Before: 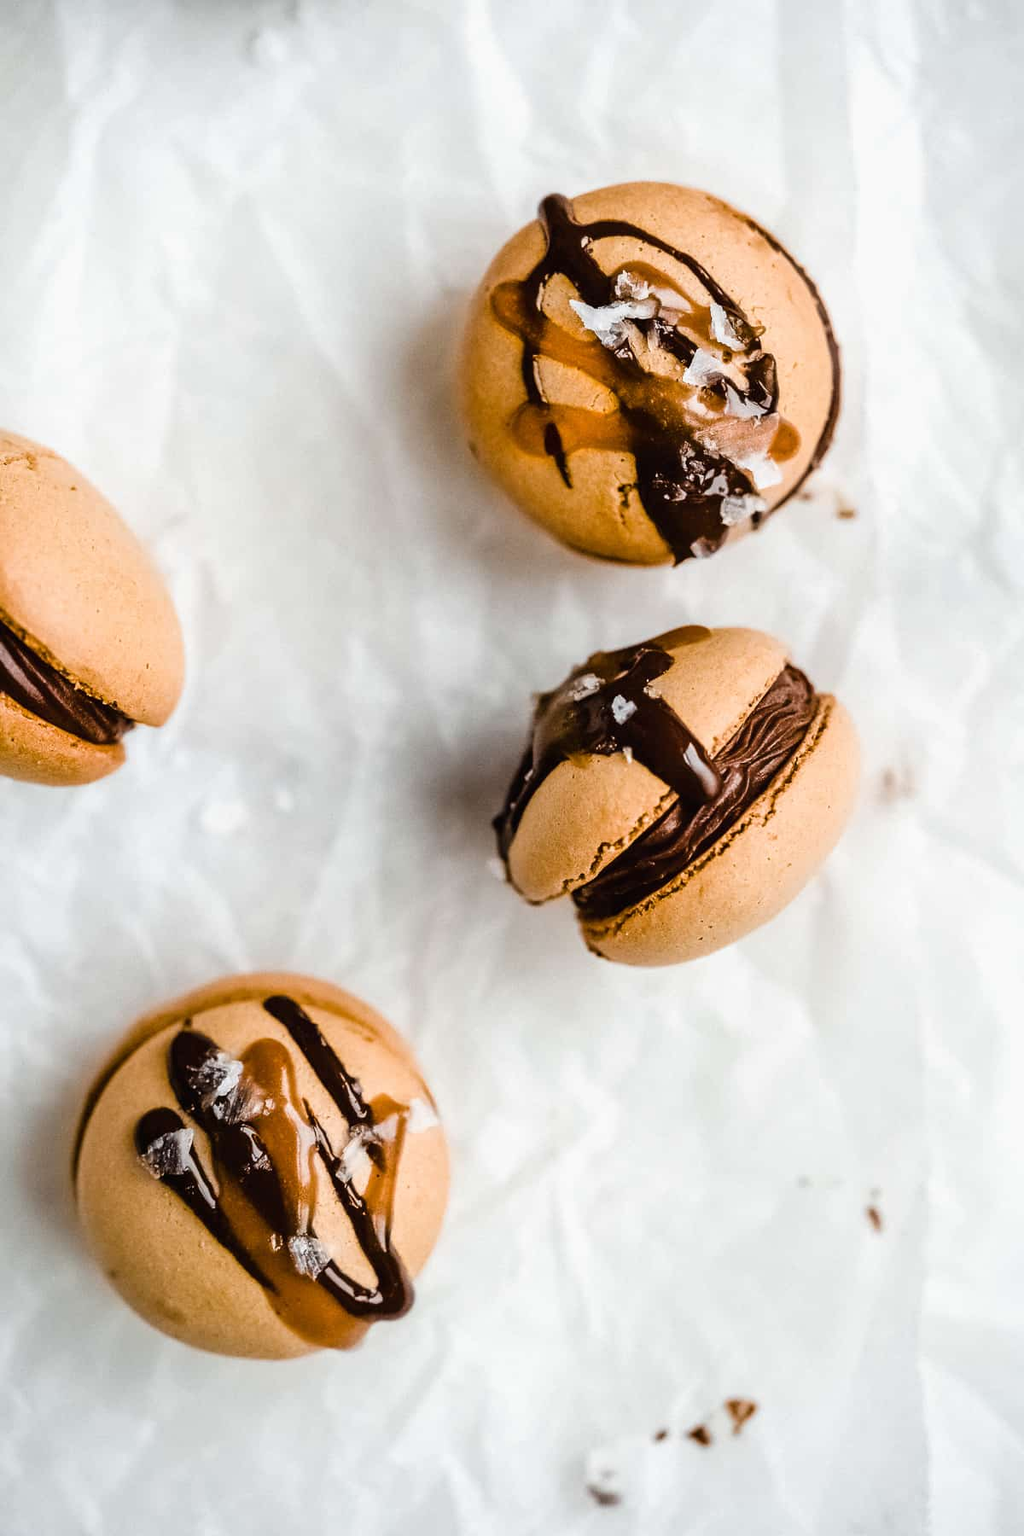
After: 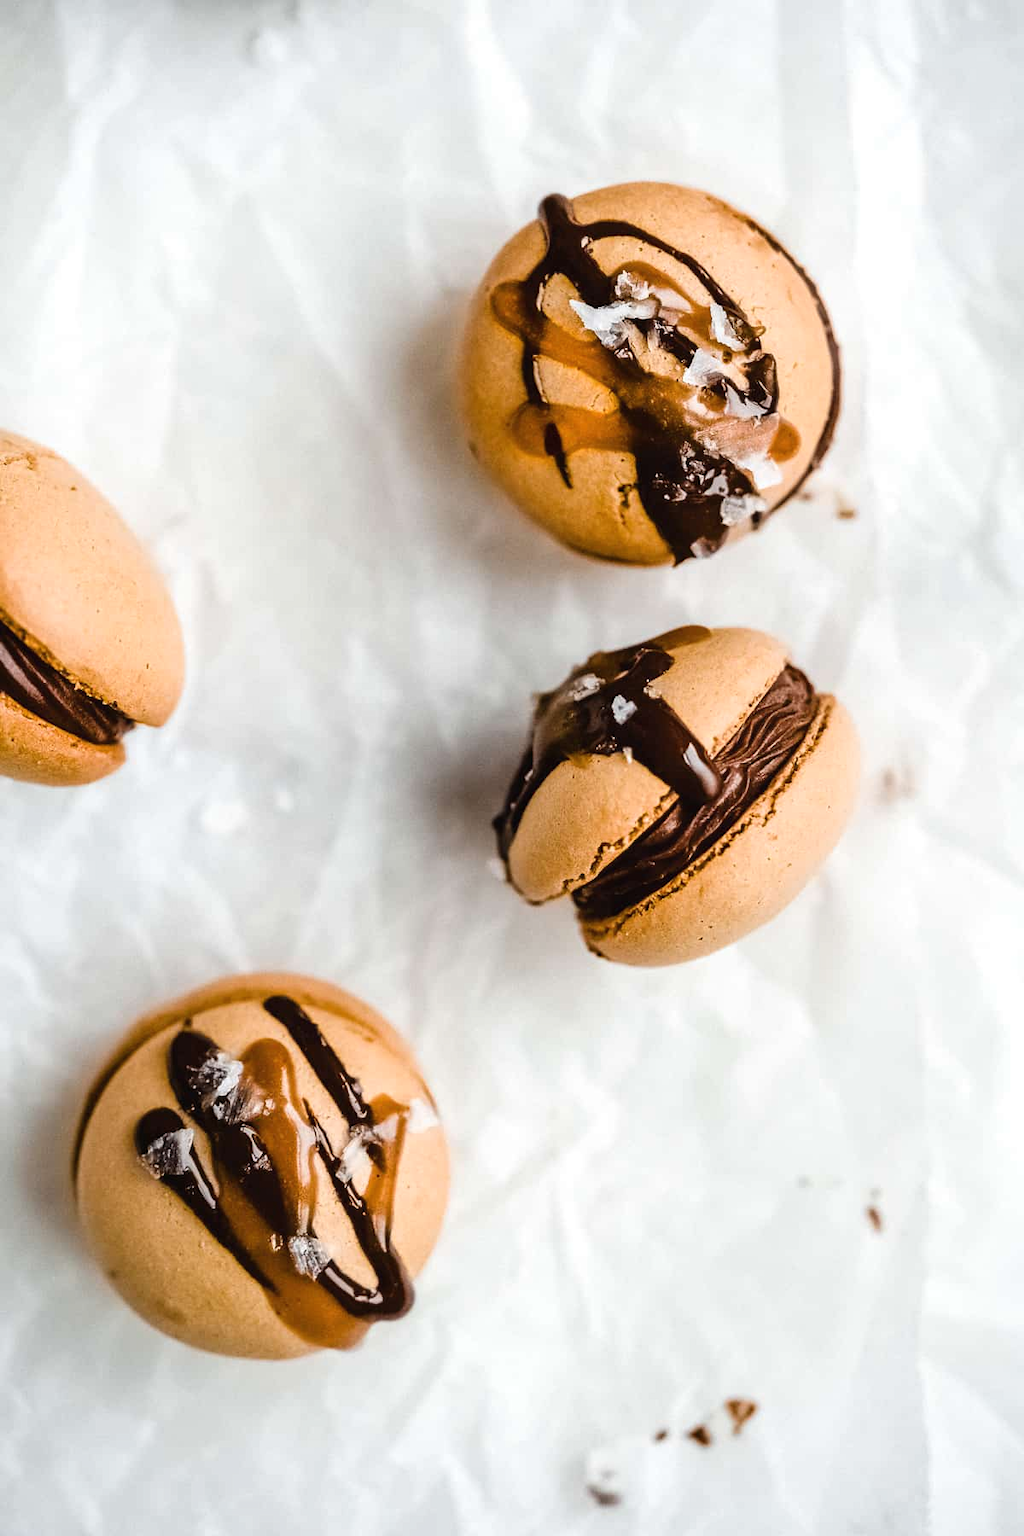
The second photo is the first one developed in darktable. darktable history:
exposure: black level correction -0.001, exposure 0.08 EV, compensate exposure bias true, compensate highlight preservation false
